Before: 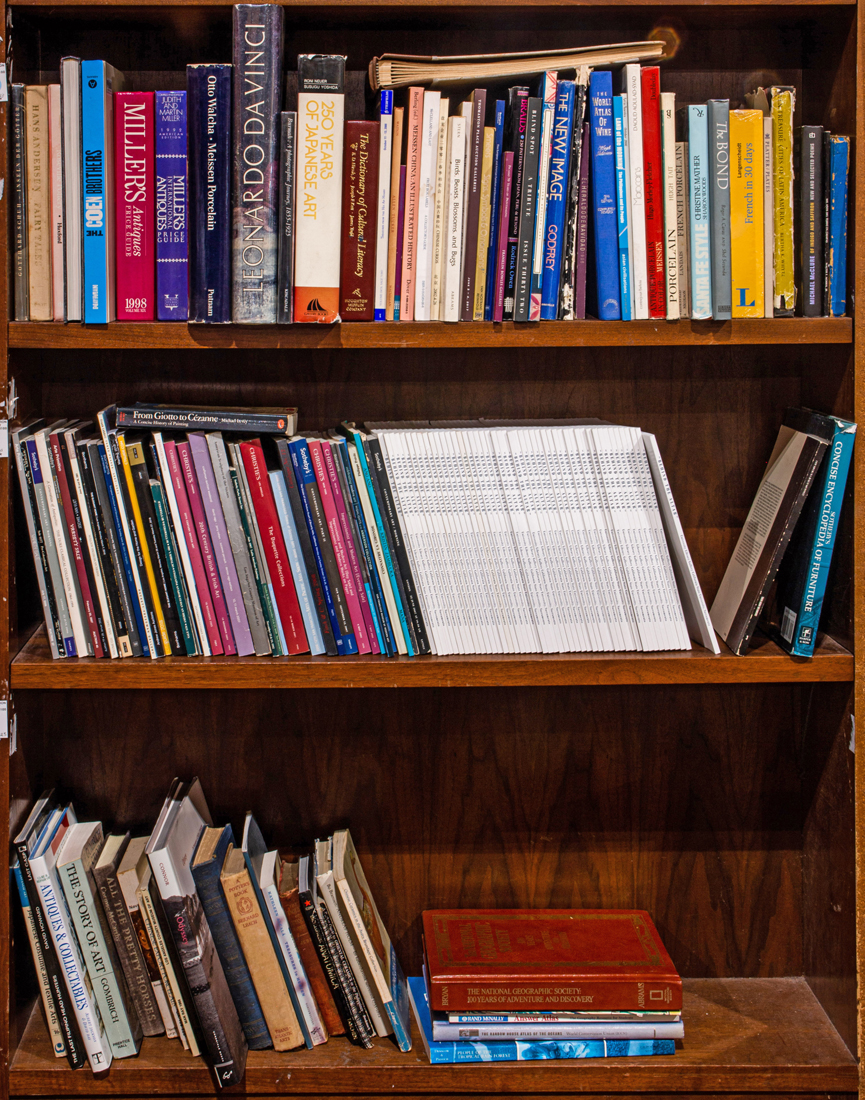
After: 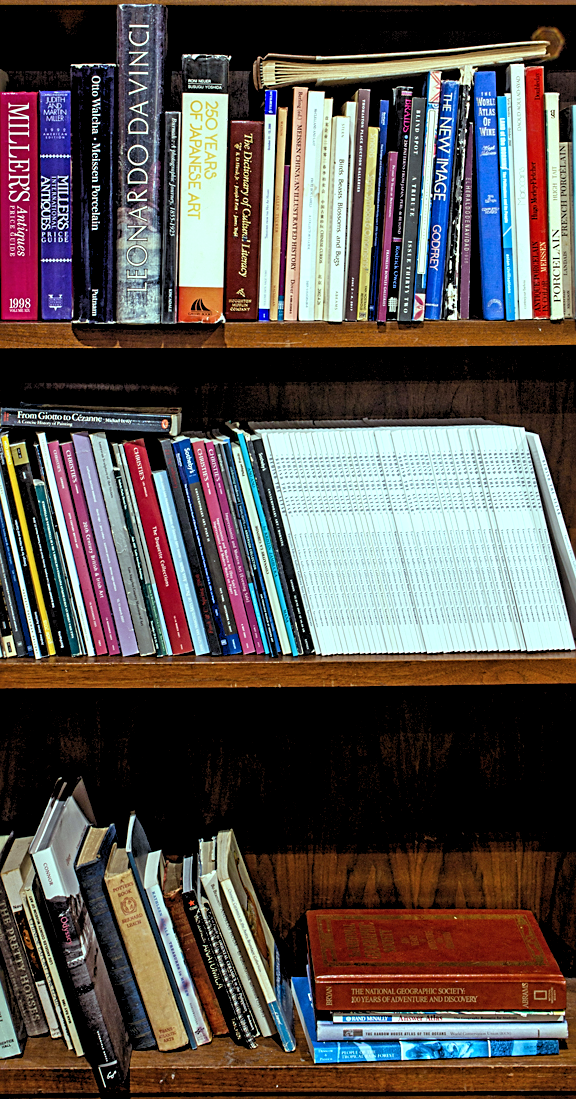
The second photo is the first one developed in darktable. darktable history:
rgb levels: levels [[0.013, 0.434, 0.89], [0, 0.5, 1], [0, 0.5, 1]]
sharpen: on, module defaults
crop and rotate: left 13.537%, right 19.796%
color balance: mode lift, gamma, gain (sRGB), lift [0.997, 0.979, 1.021, 1.011], gamma [1, 1.084, 0.916, 0.998], gain [1, 0.87, 1.13, 1.101], contrast 4.55%, contrast fulcrum 38.24%, output saturation 104.09%
